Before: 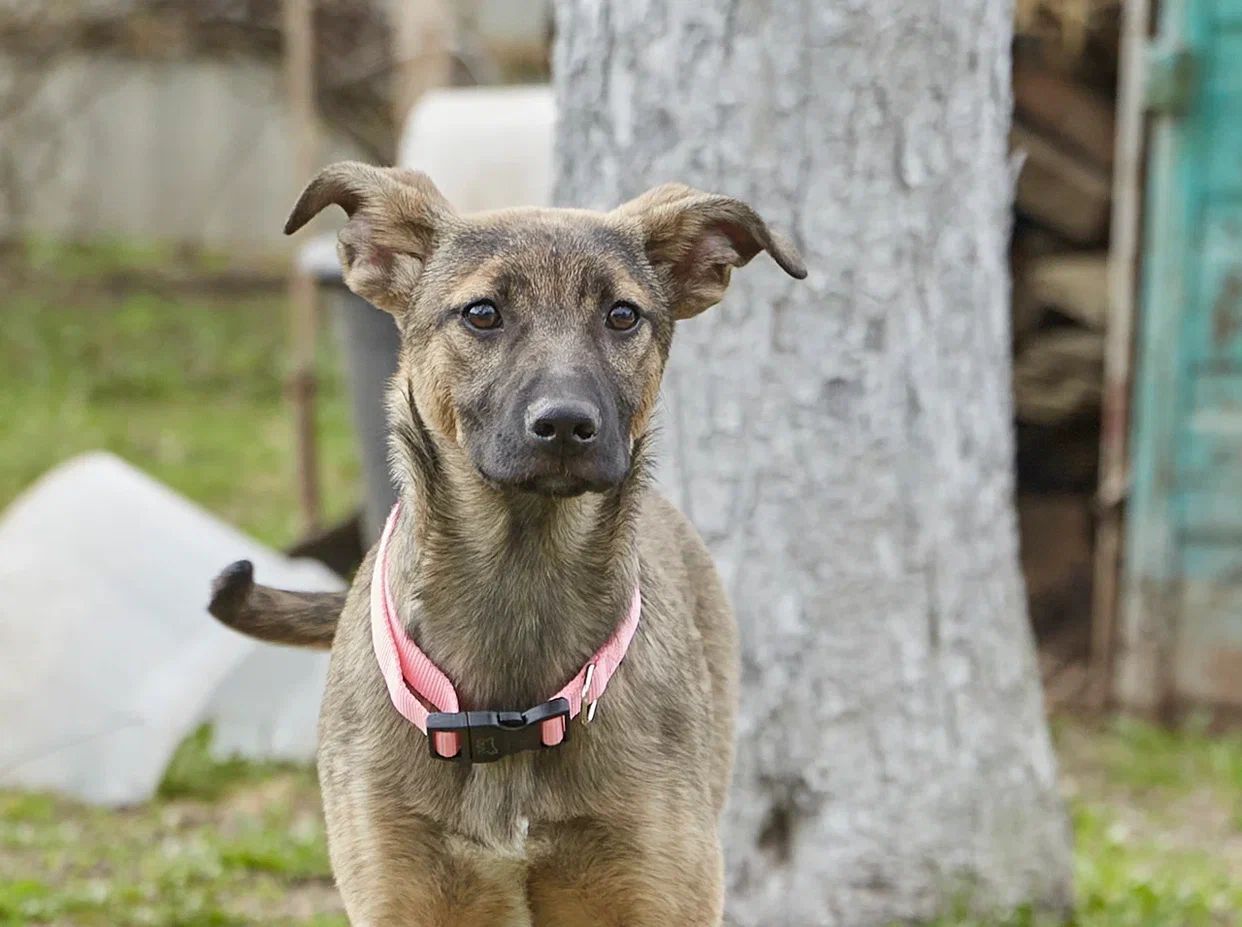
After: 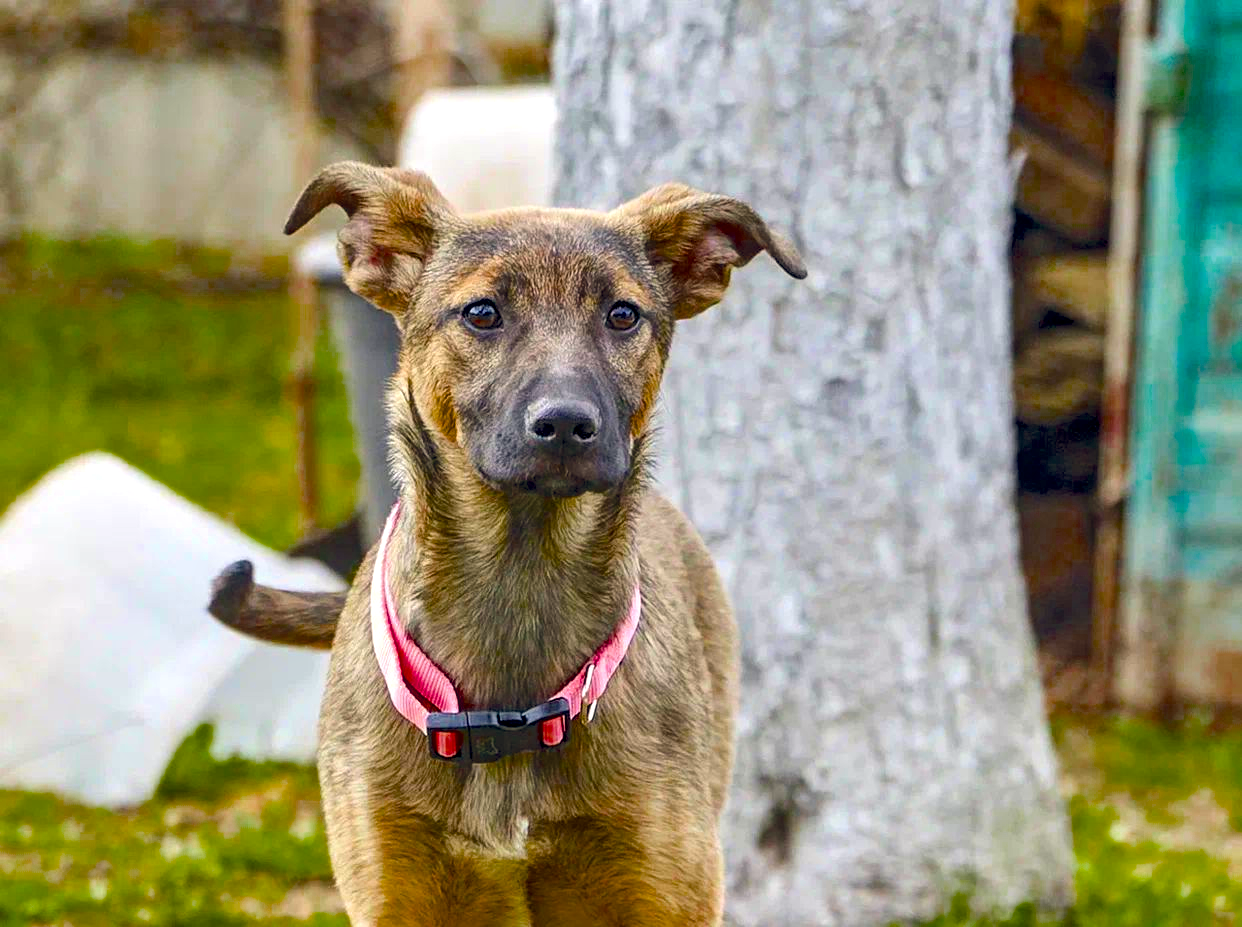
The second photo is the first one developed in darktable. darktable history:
local contrast: on, module defaults
color balance rgb: highlights gain › chroma 0.209%, highlights gain › hue 329.79°, global offset › chroma 0.096%, global offset › hue 254.25°, perceptual saturation grading › global saturation 64.71%, perceptual saturation grading › highlights 49.315%, perceptual saturation grading › shadows 29.744%, perceptual brilliance grading › highlights 10.189%, perceptual brilliance grading › mid-tones 5.389%, global vibrance 1.662%, saturation formula JzAzBz (2021)
